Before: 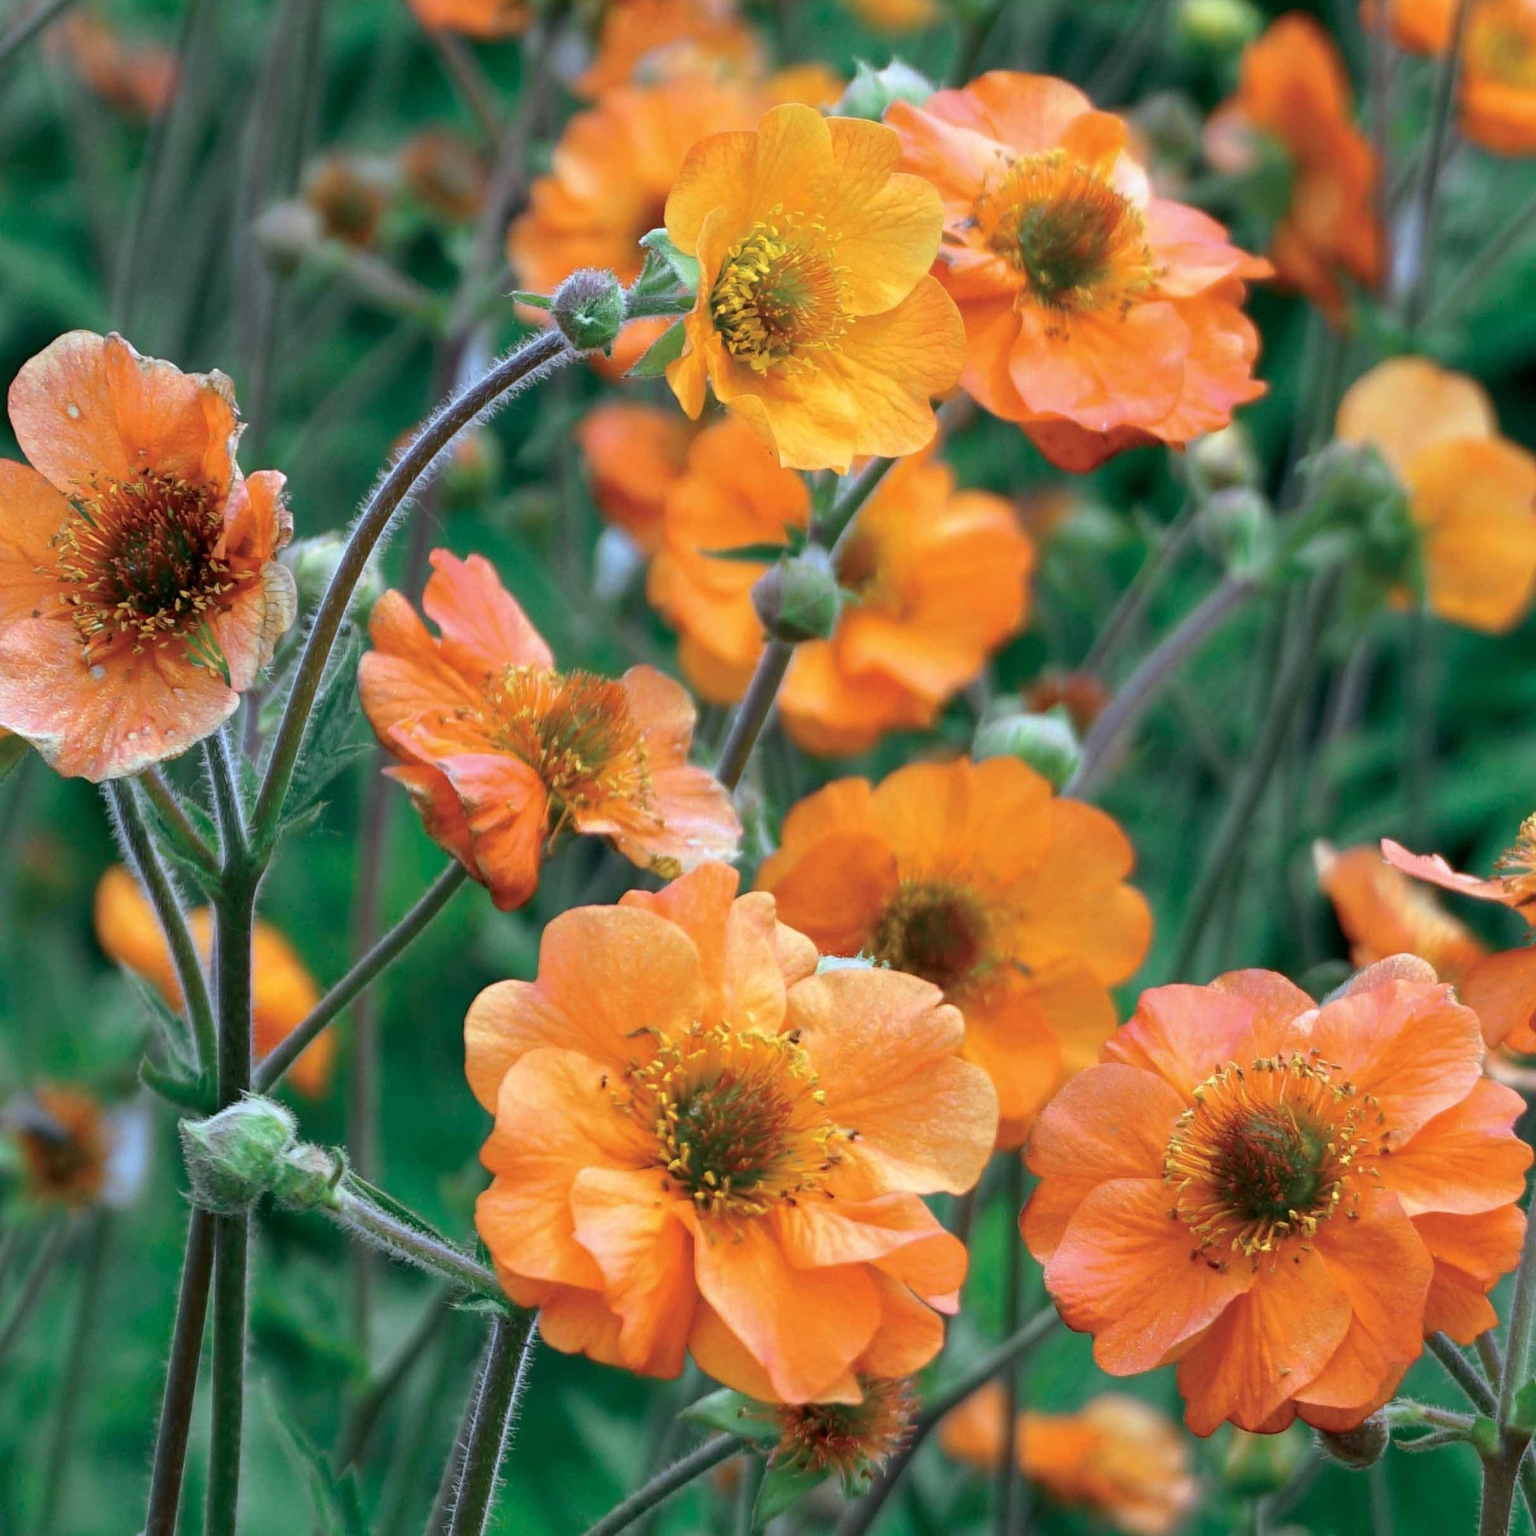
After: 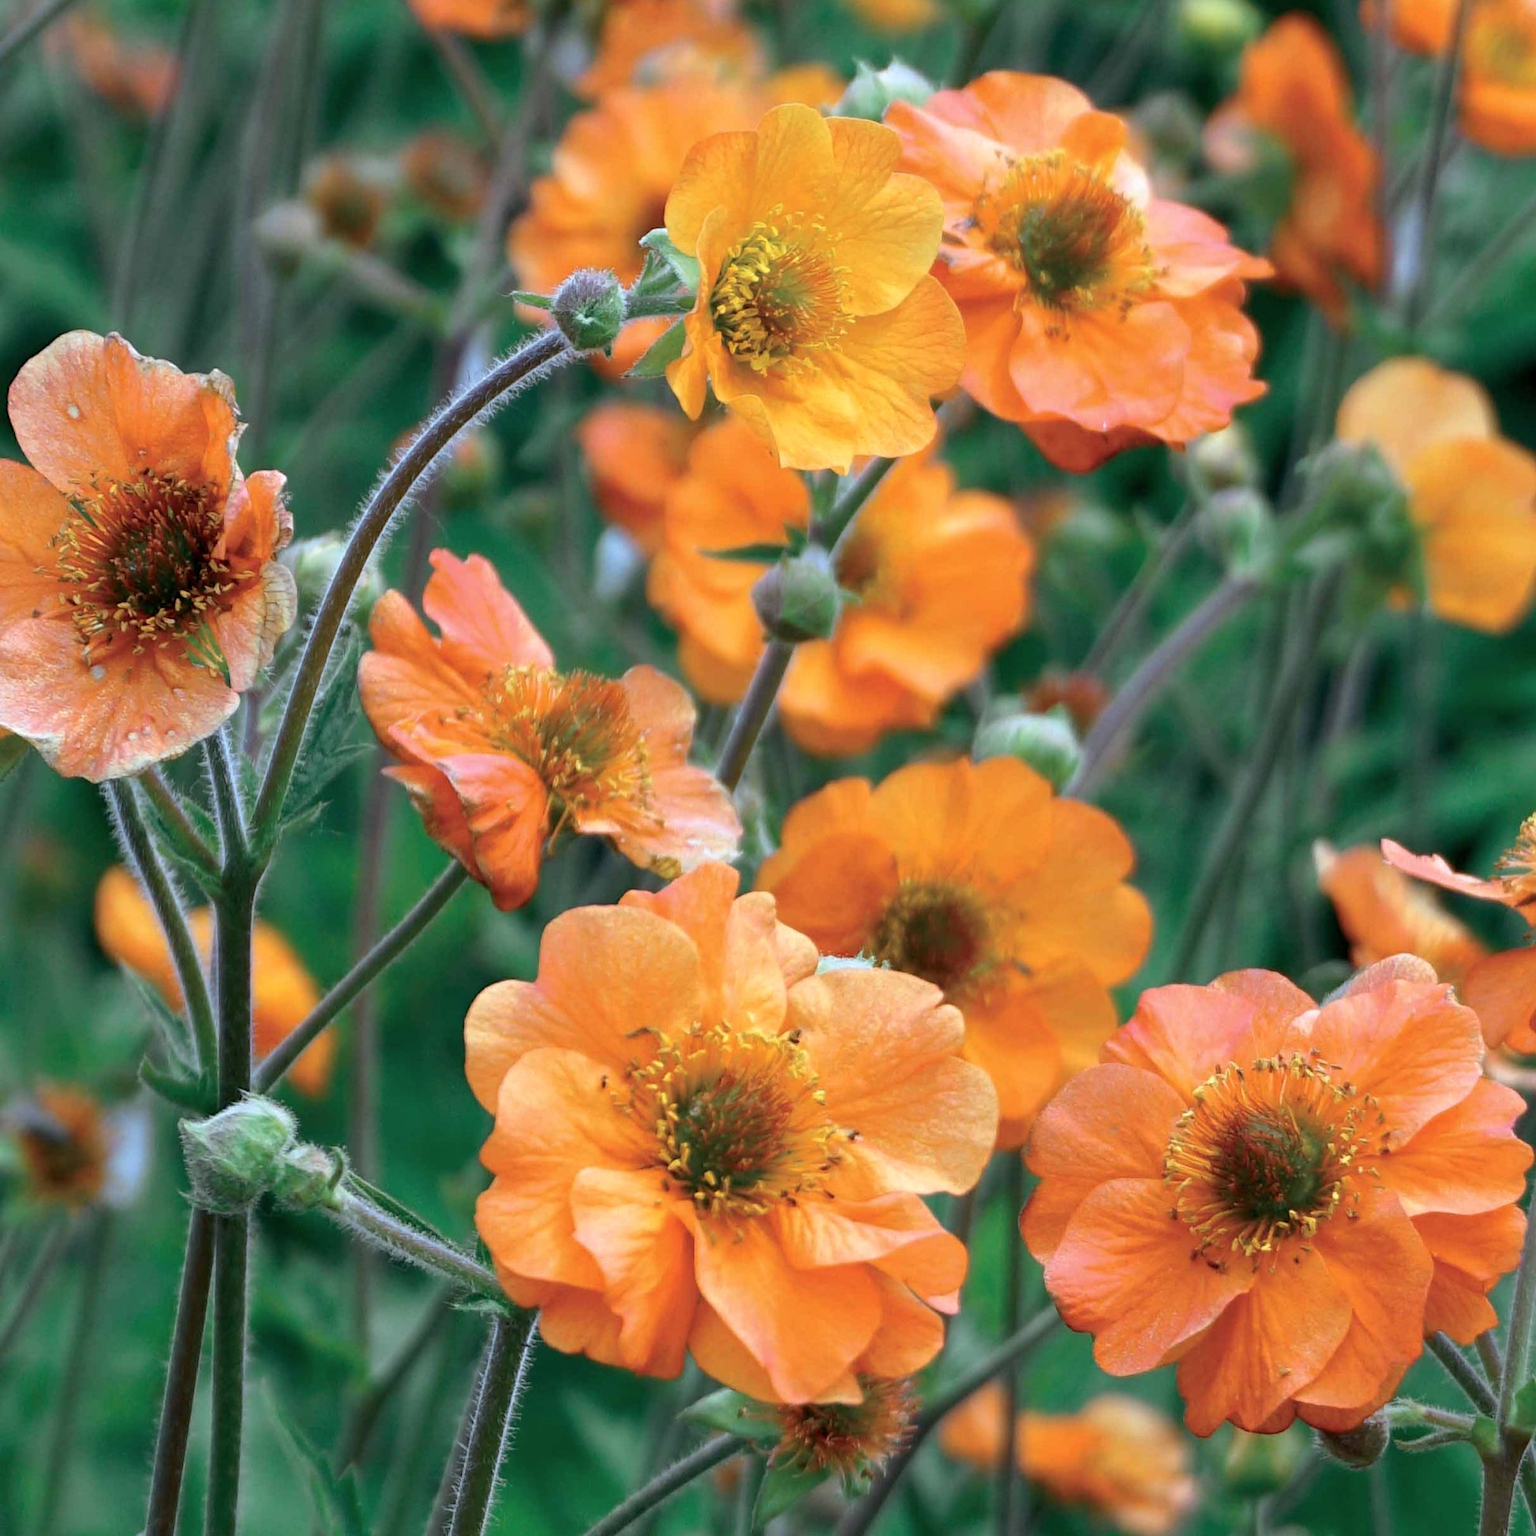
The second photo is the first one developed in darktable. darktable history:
levels: levels [0, 0.492, 0.984]
color zones: curves: ch0 [(0.25, 0.5) (0.428, 0.473) (0.75, 0.5)]; ch1 [(0.243, 0.479) (0.398, 0.452) (0.75, 0.5)]
